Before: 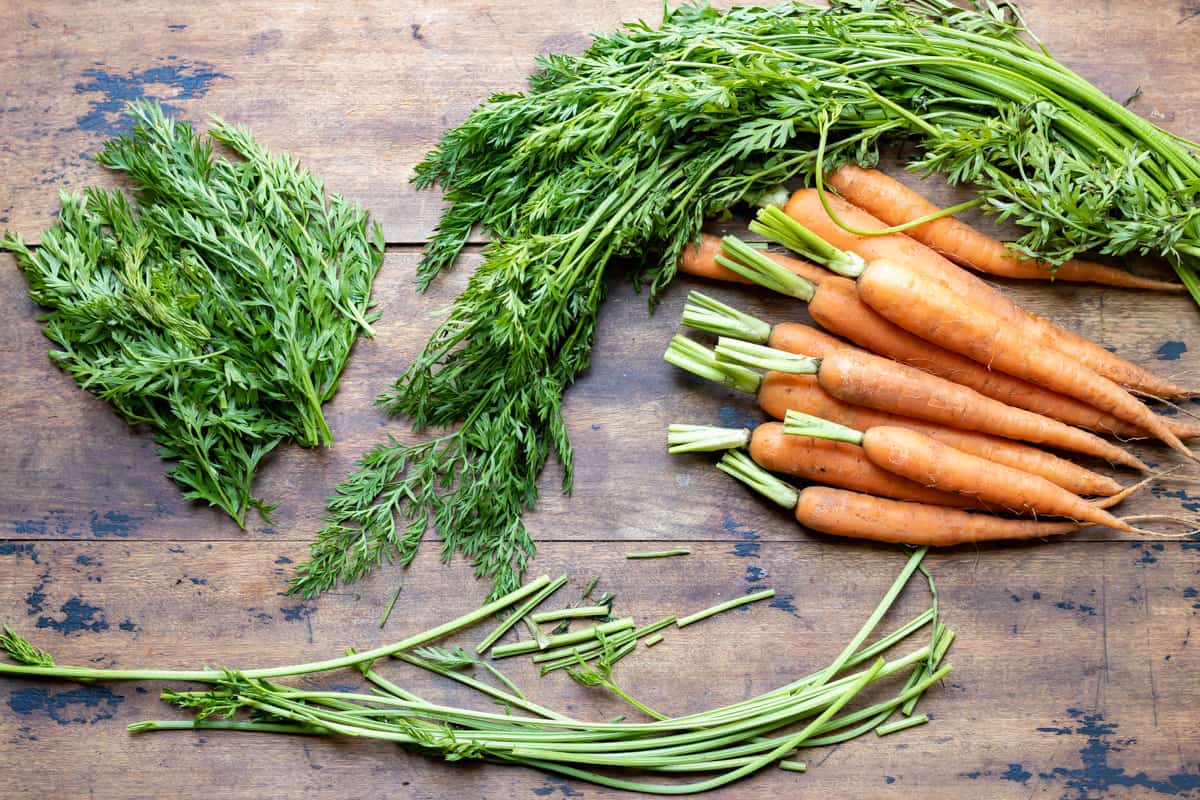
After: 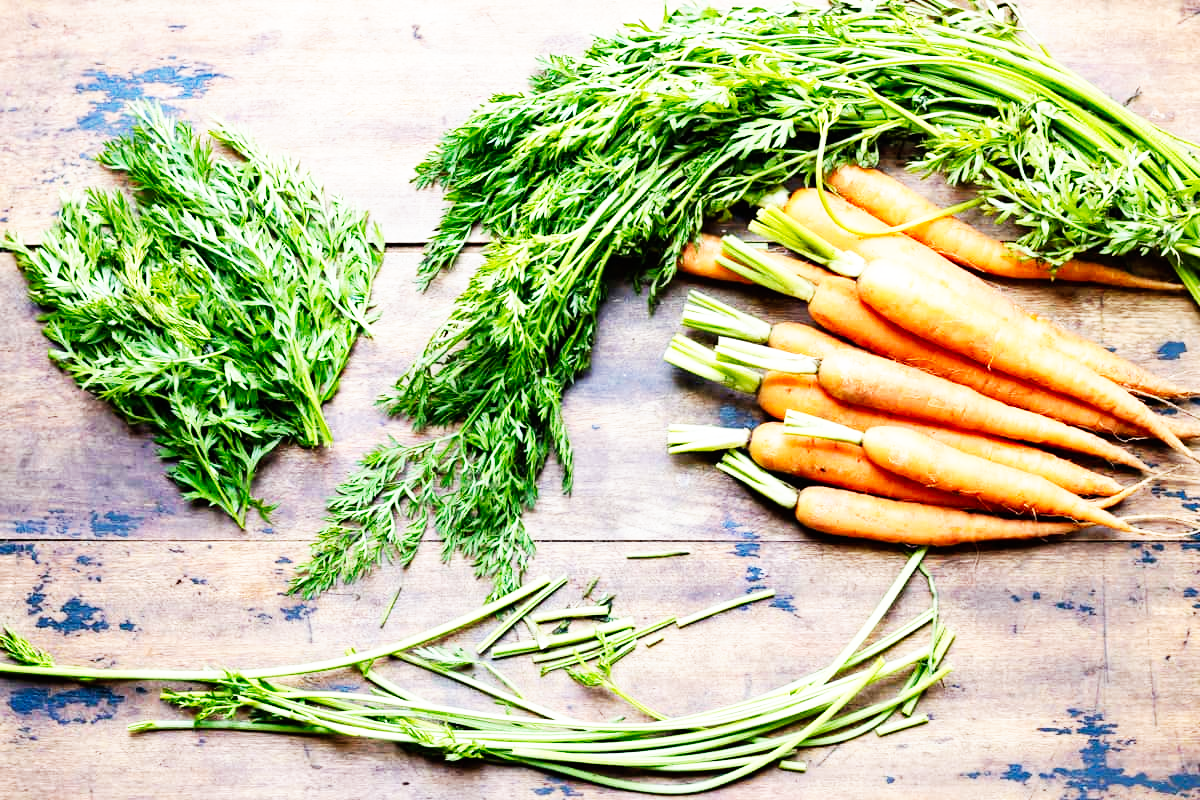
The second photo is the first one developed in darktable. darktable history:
exposure: compensate highlight preservation false
base curve: curves: ch0 [(0, 0) (0.007, 0.004) (0.027, 0.03) (0.046, 0.07) (0.207, 0.54) (0.442, 0.872) (0.673, 0.972) (1, 1)], preserve colors none
